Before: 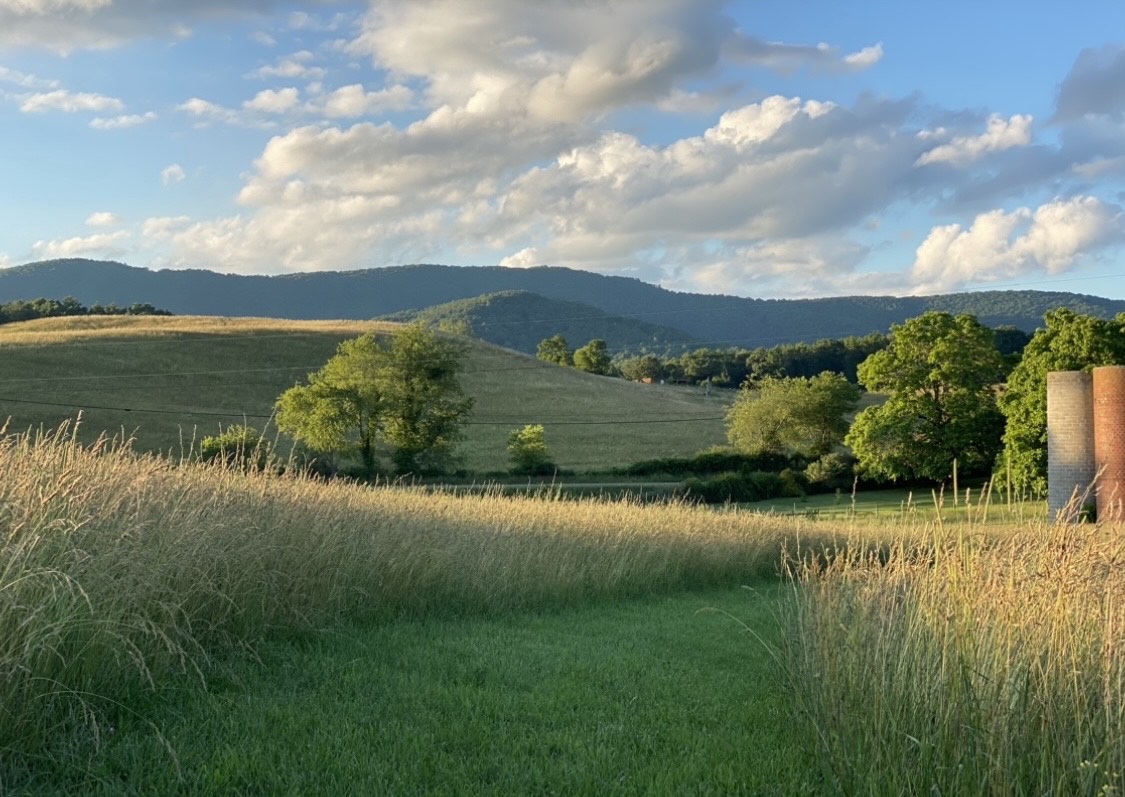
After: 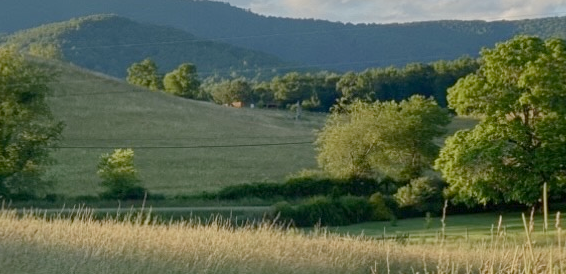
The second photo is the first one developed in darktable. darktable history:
crop: left 36.523%, top 34.702%, right 13.099%, bottom 30.911%
color balance rgb: shadows lift › chroma 0.863%, shadows lift › hue 115.28°, perceptual saturation grading › global saturation 0.346%, perceptual saturation grading › highlights -19.913%, perceptual saturation grading › shadows 20.461%, contrast -19.689%
